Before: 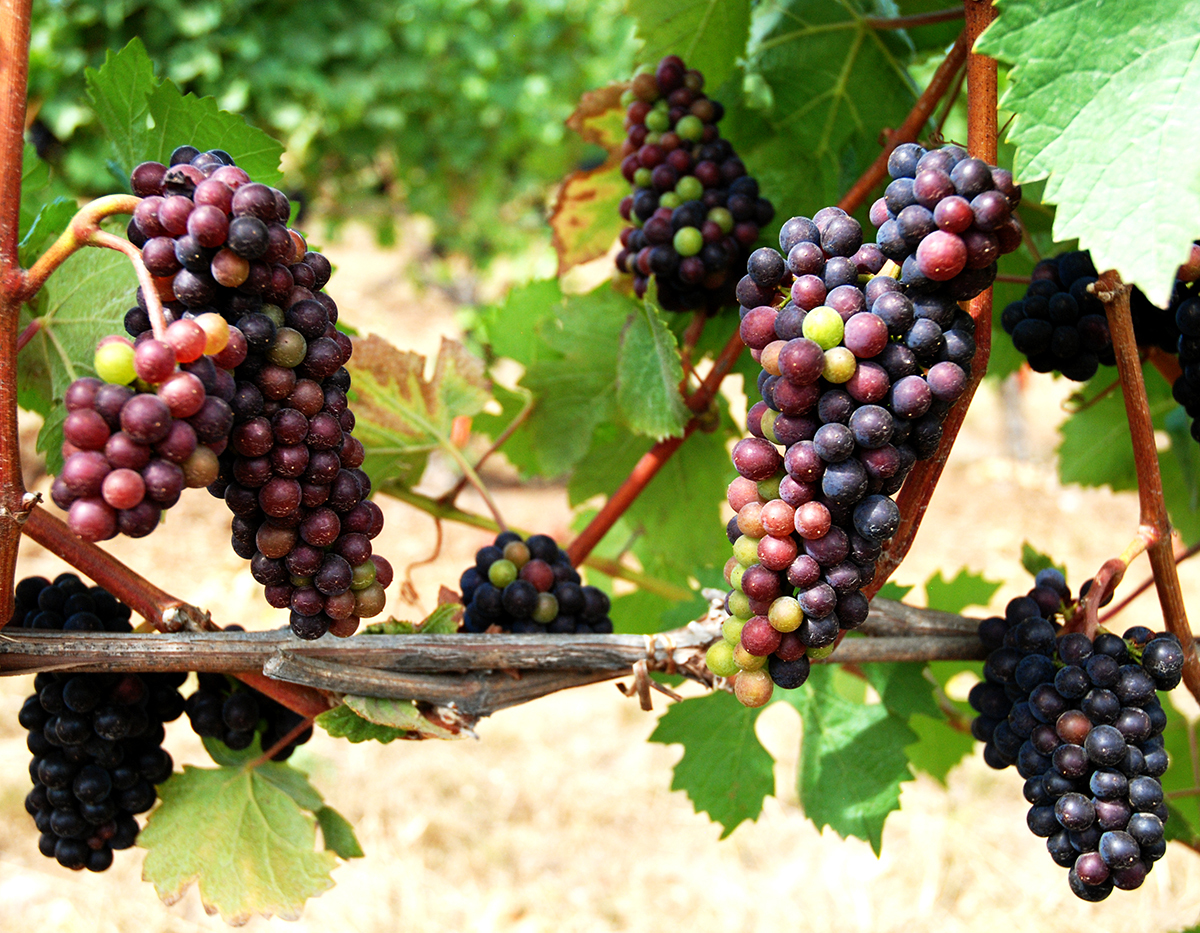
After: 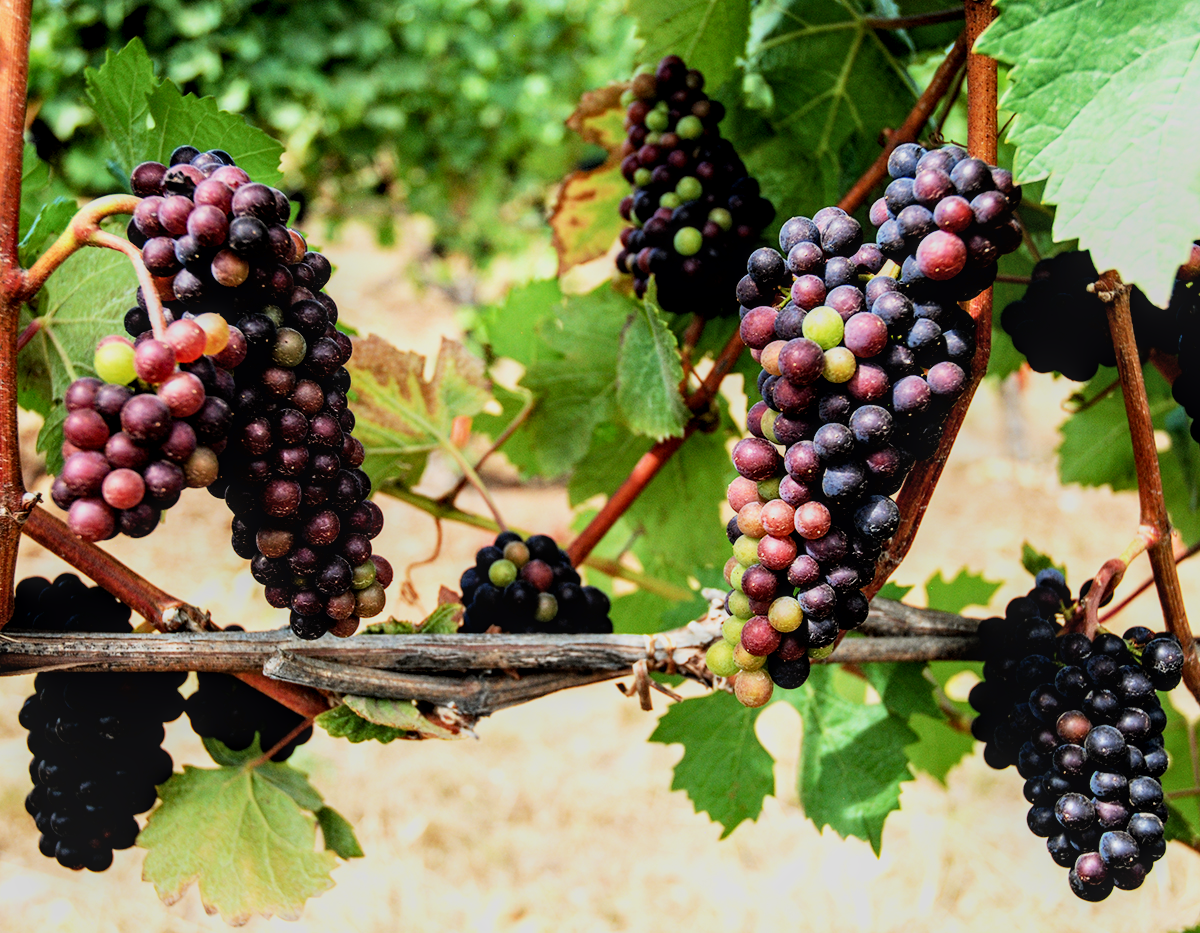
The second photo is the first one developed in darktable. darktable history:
local contrast: on, module defaults
color balance rgb: linear chroma grading › shadows -3.171%, linear chroma grading › highlights -4.626%, perceptual saturation grading › global saturation 0.959%, saturation formula JzAzBz (2021)
exposure: black level correction 0.004, exposure 0.017 EV, compensate highlight preservation false
filmic rgb: black relative exposure -7.49 EV, white relative exposure 4.99 EV, threshold 2.98 EV, hardness 3.34, contrast 1.299, color science v6 (2022), iterations of high-quality reconstruction 0, enable highlight reconstruction true
